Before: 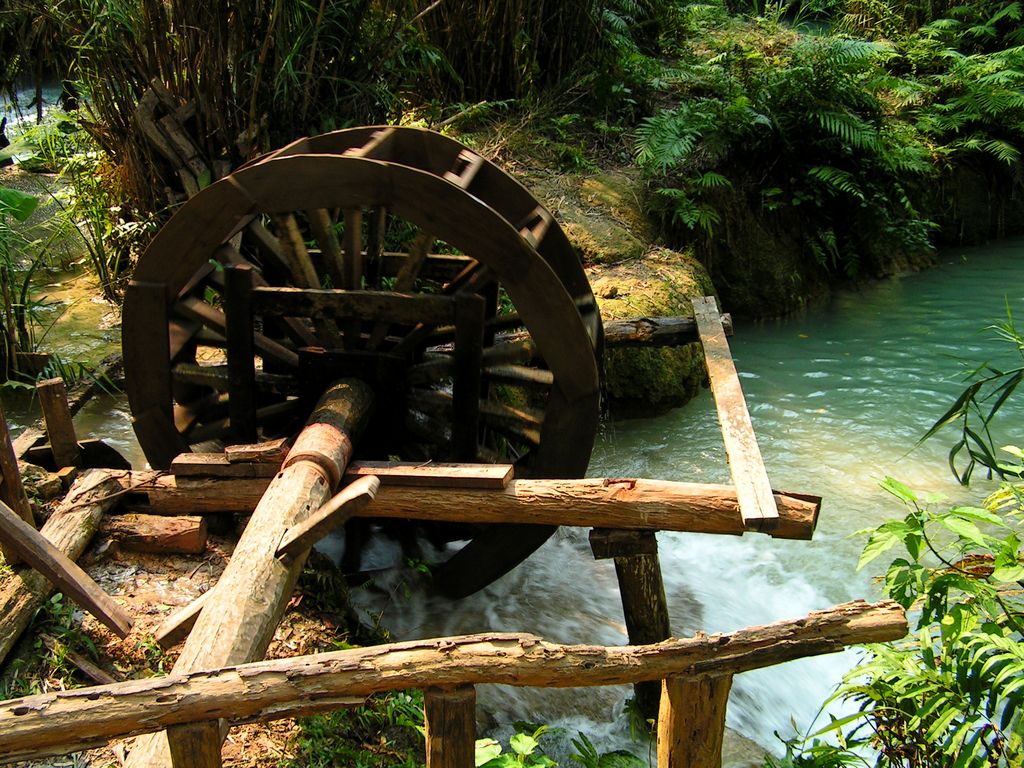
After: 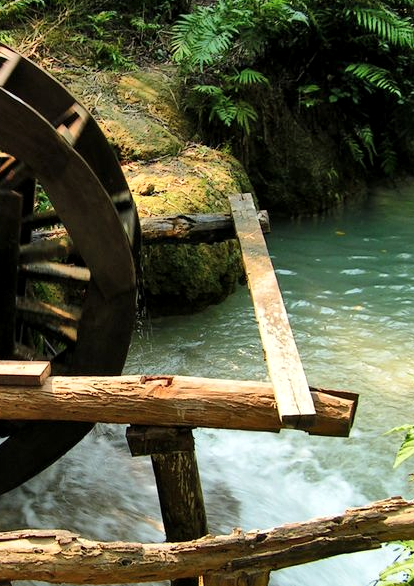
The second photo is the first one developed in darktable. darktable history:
crop: left 45.288%, top 13.5%, right 14.199%, bottom 10.145%
contrast brightness saturation: saturation -0.062
local contrast: mode bilateral grid, contrast 20, coarseness 49, detail 121%, midtone range 0.2
shadows and highlights: low approximation 0.01, soften with gaussian
